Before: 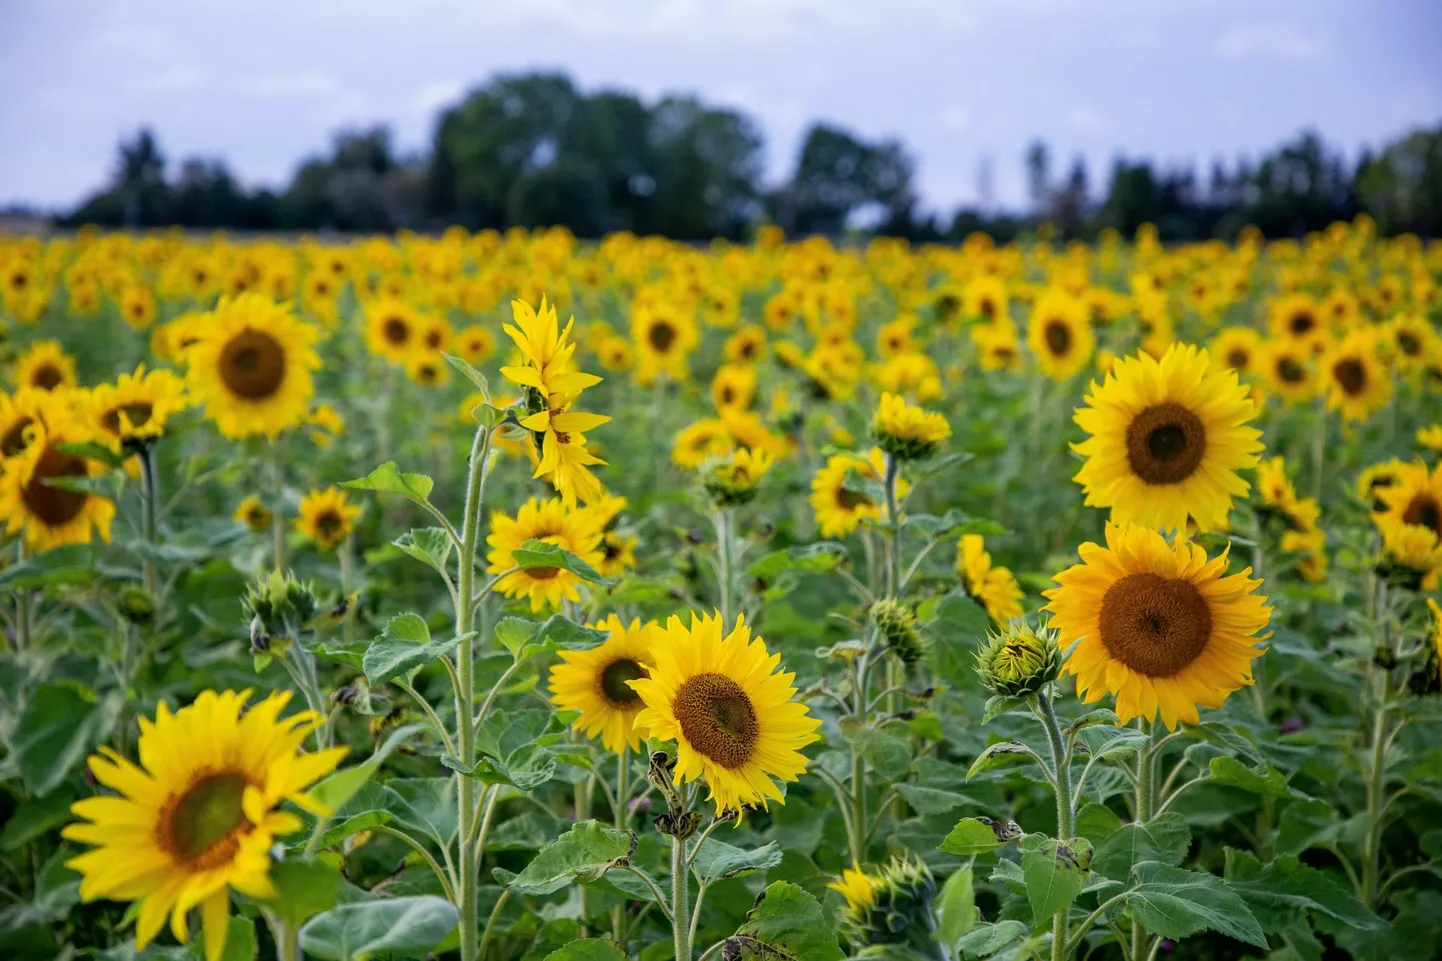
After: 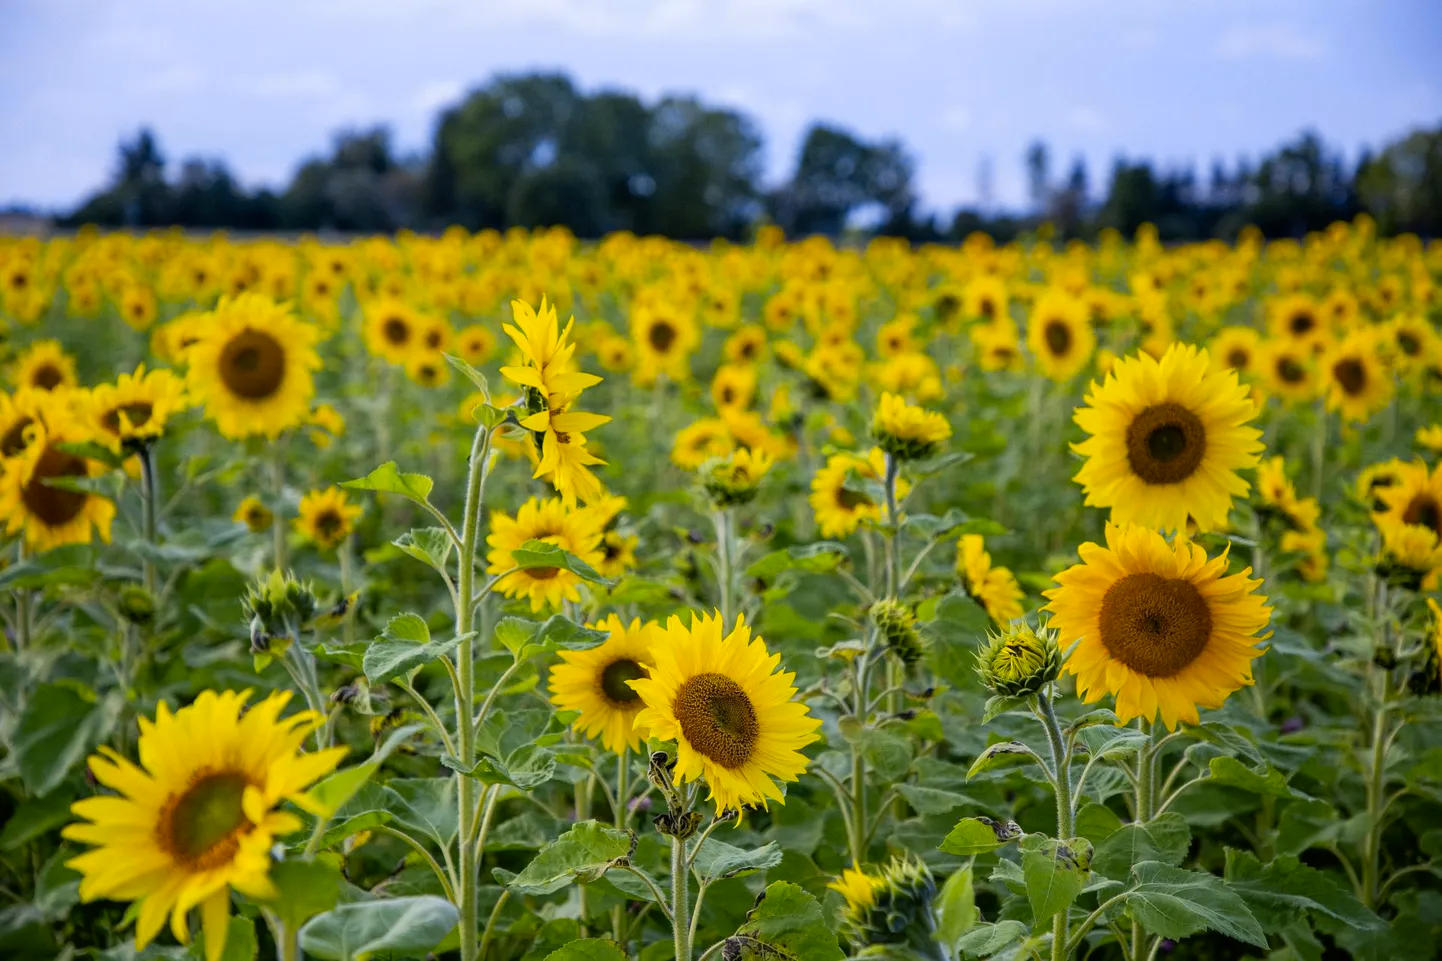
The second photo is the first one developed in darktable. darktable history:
color contrast: green-magenta contrast 0.85, blue-yellow contrast 1.25, unbound 0
bloom: size 9%, threshold 100%, strength 7%
